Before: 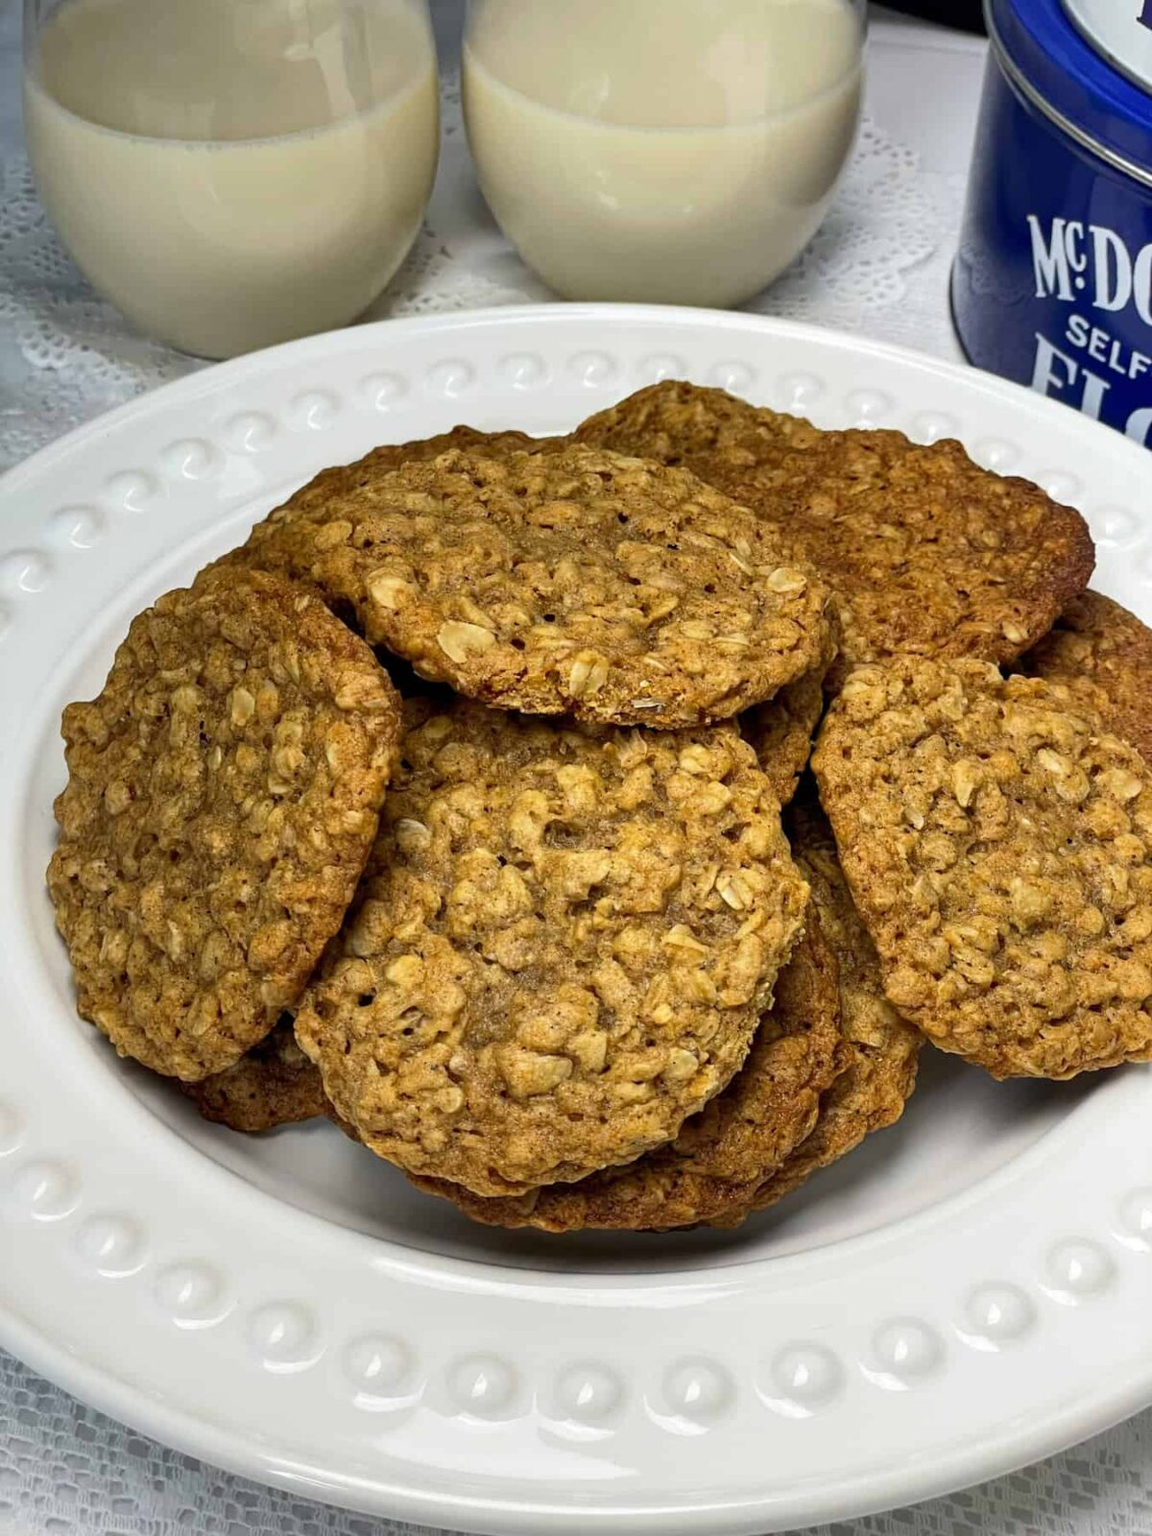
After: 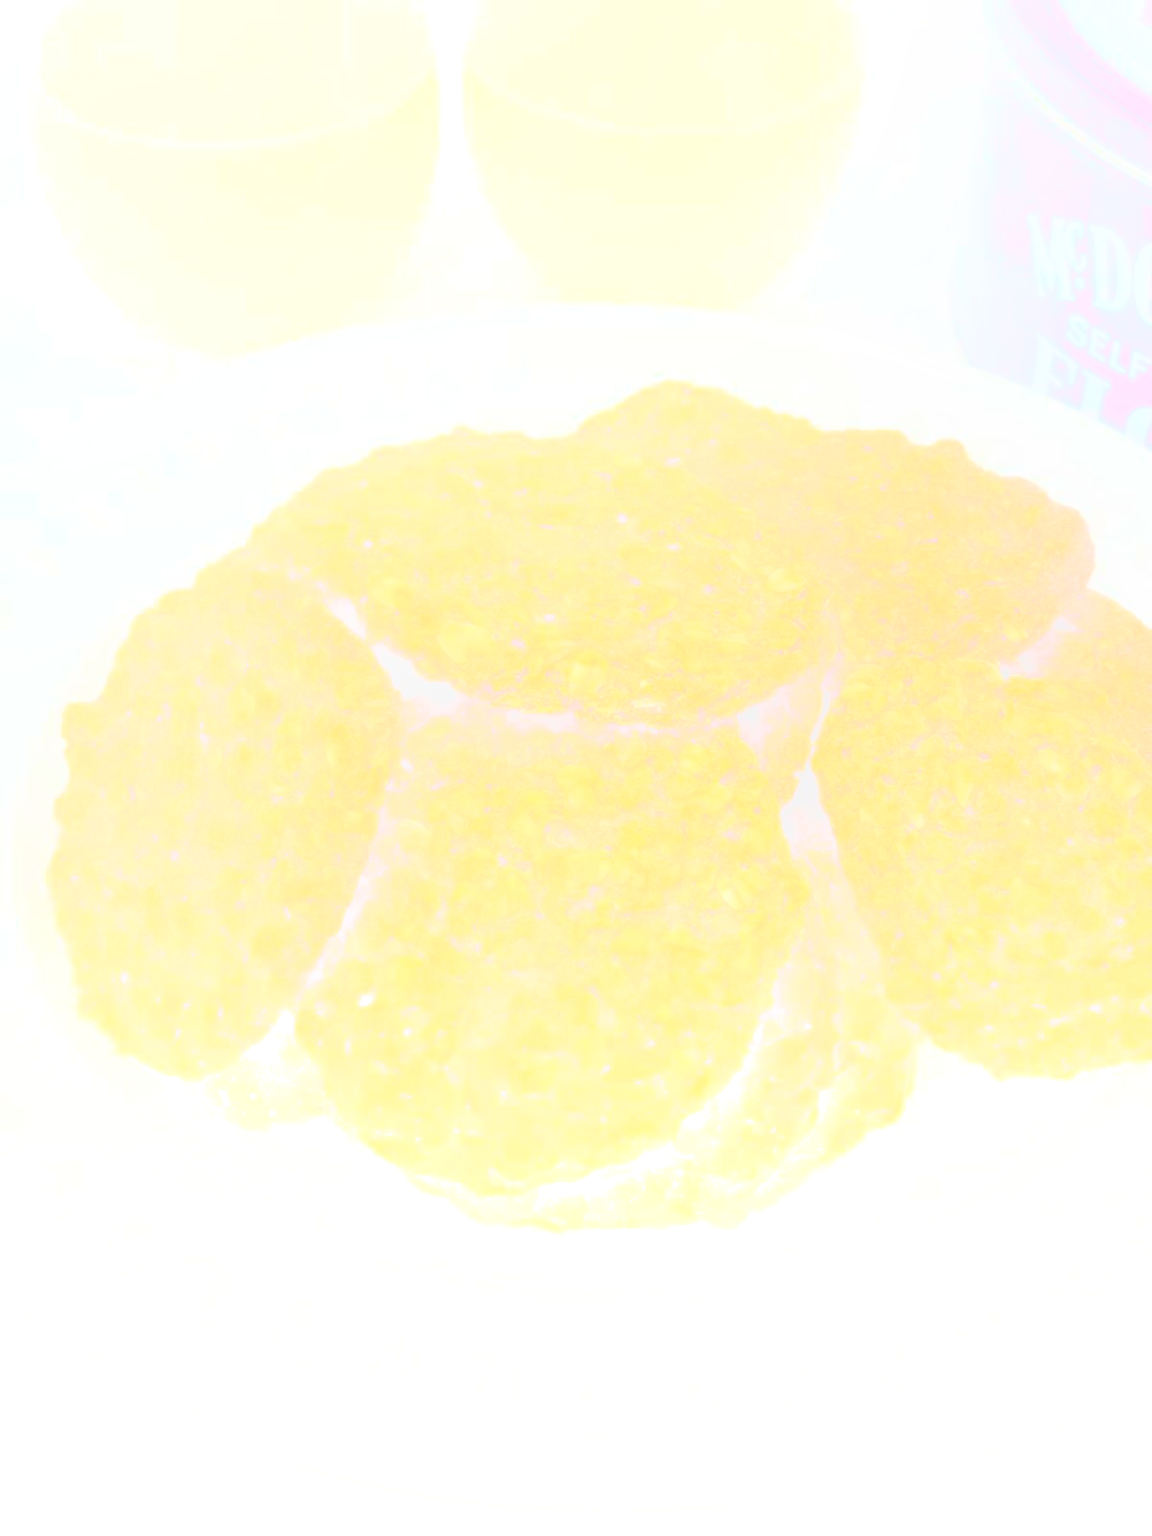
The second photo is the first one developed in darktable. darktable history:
bloom: size 85%, threshold 5%, strength 85%
rgb curve: curves: ch0 [(0, 0) (0.175, 0.154) (0.785, 0.663) (1, 1)]
